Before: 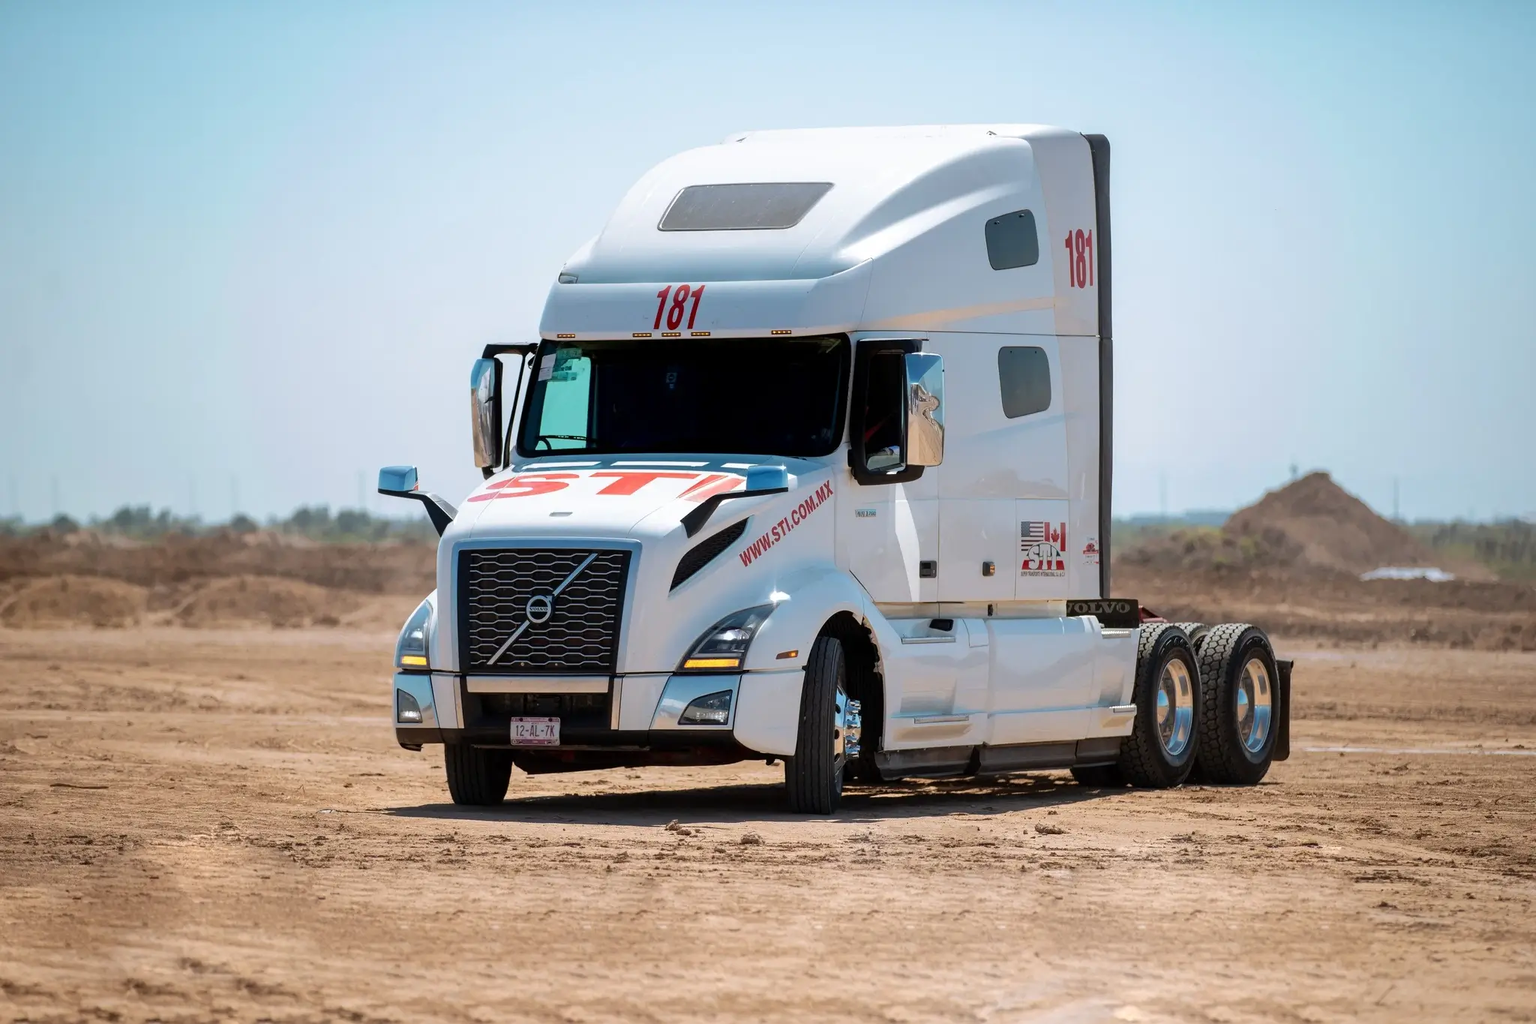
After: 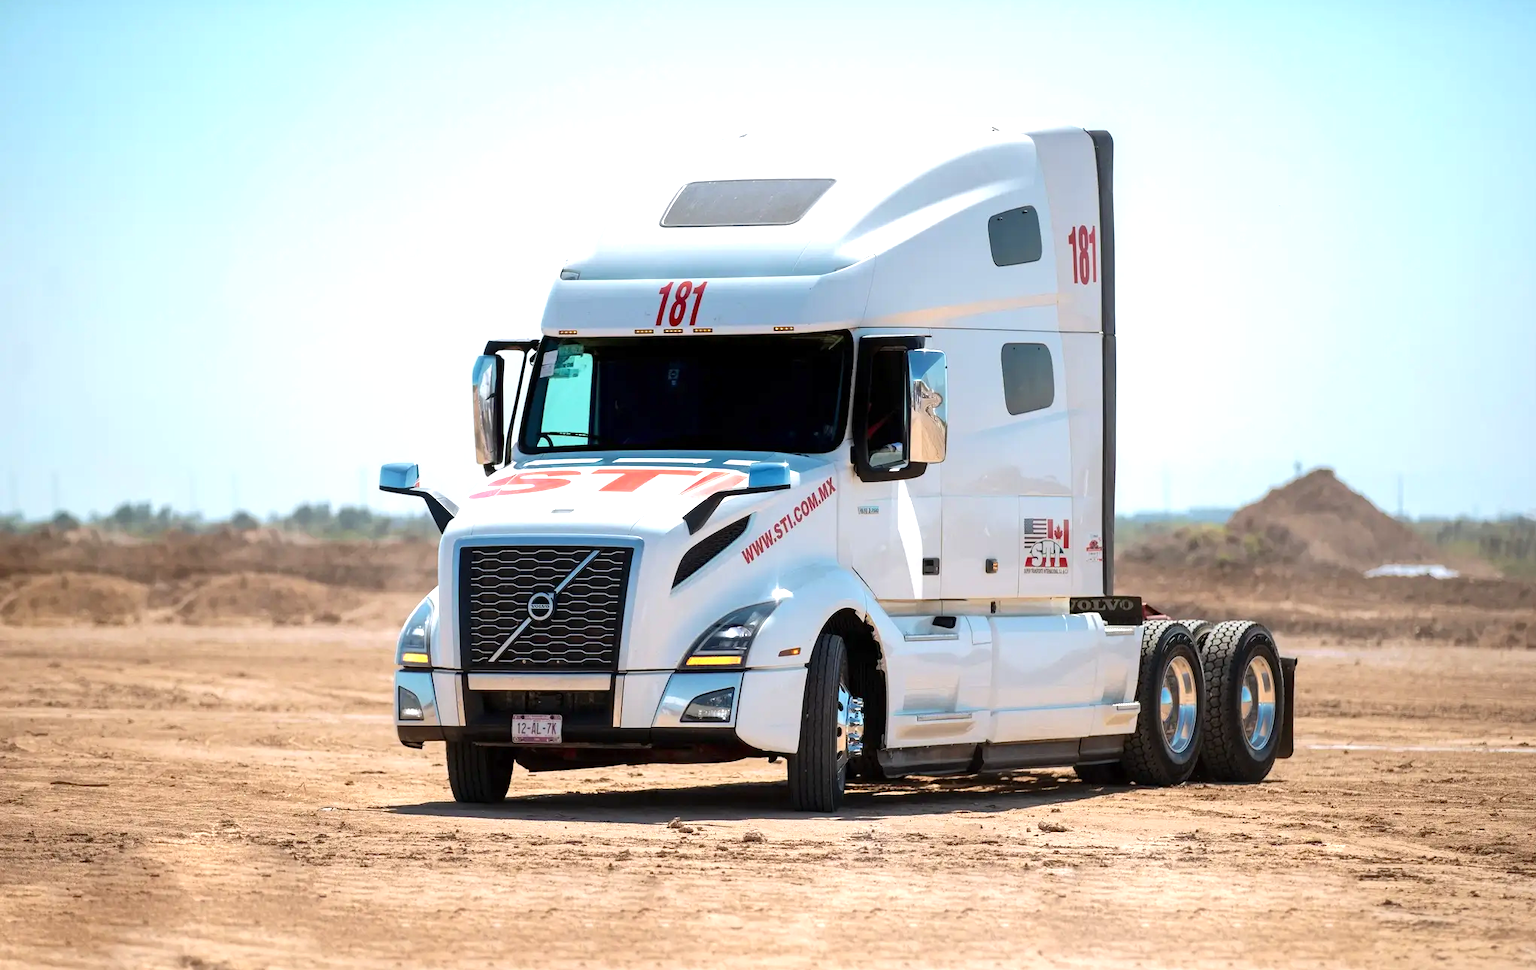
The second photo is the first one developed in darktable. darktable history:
crop: top 0.448%, right 0.264%, bottom 5.045%
exposure: exposure 0.64 EV, compensate highlight preservation false
